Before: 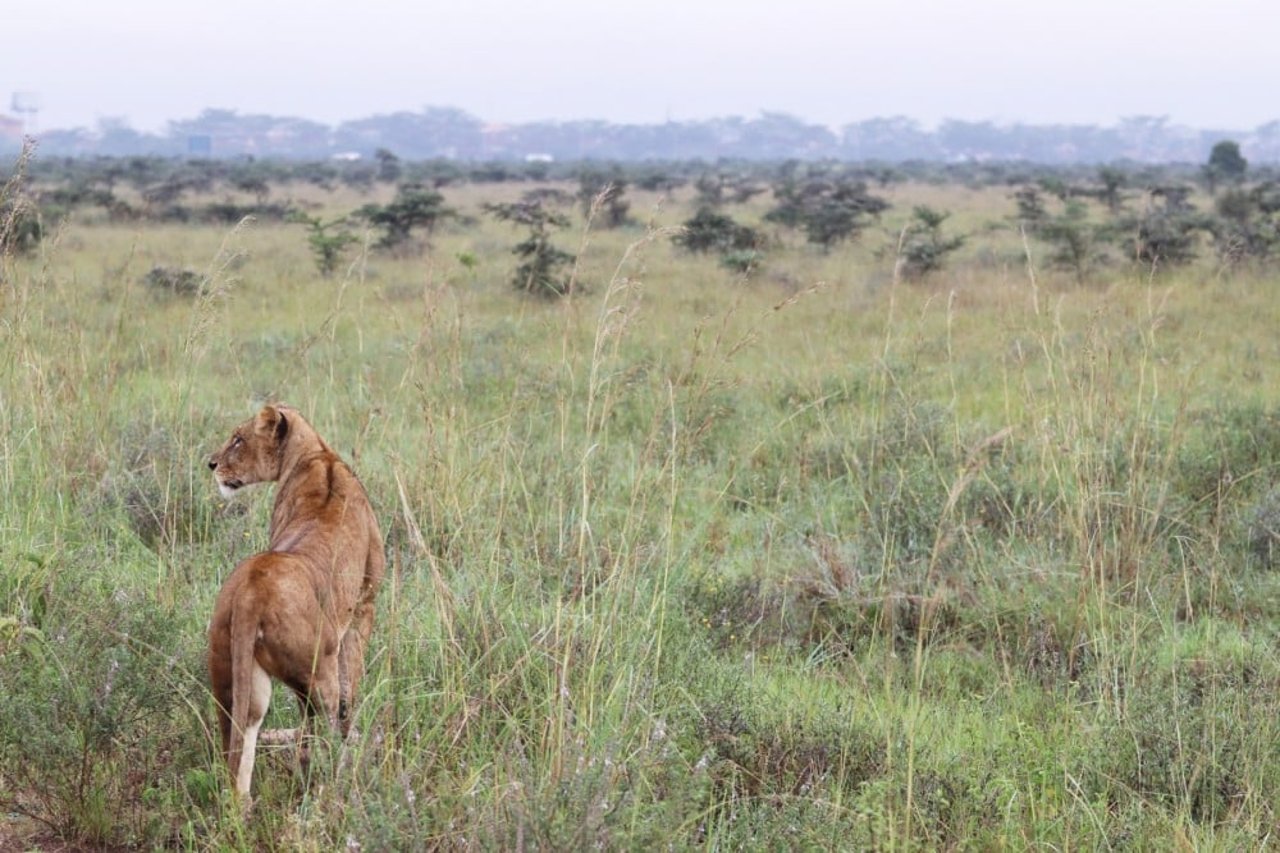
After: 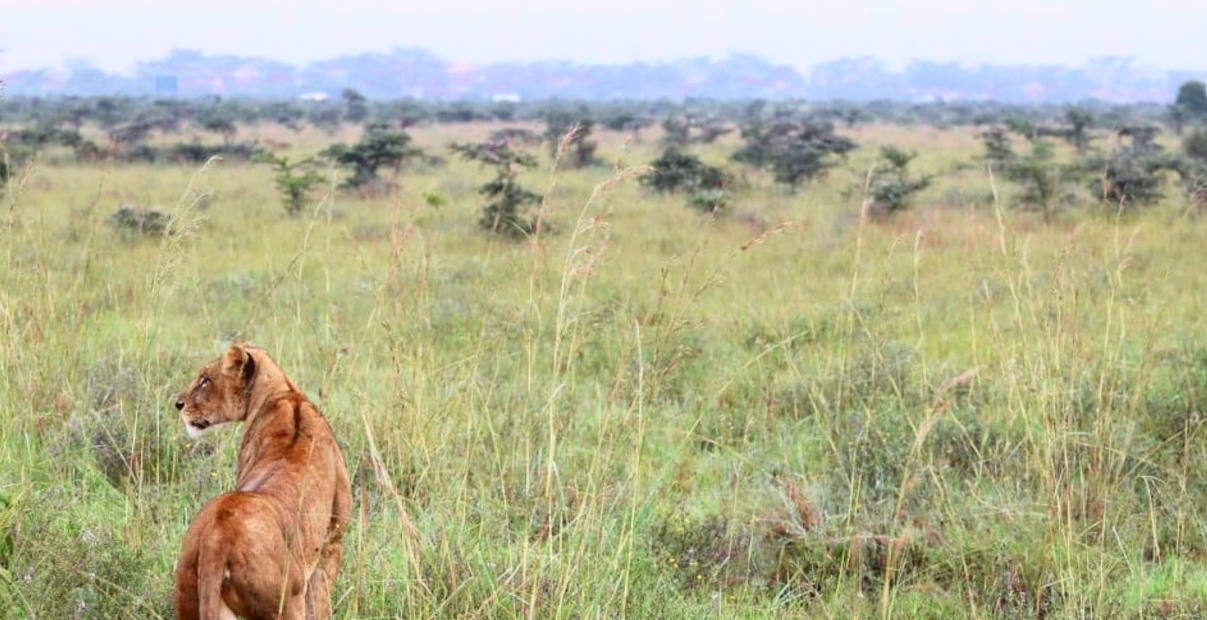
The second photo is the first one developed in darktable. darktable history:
crop: left 2.638%, top 7.051%, right 3.045%, bottom 20.156%
tone curve: curves: ch0 [(0.001, 0.034) (0.115, 0.093) (0.251, 0.232) (0.382, 0.397) (0.652, 0.719) (0.802, 0.876) (1, 0.998)]; ch1 [(0, 0) (0.384, 0.324) (0.472, 0.466) (0.504, 0.5) (0.517, 0.533) (0.547, 0.564) (0.582, 0.628) (0.657, 0.727) (1, 1)]; ch2 [(0, 0) (0.278, 0.232) (0.5, 0.5) (0.531, 0.552) (0.61, 0.653) (1, 1)], color space Lab, independent channels, preserve colors none
